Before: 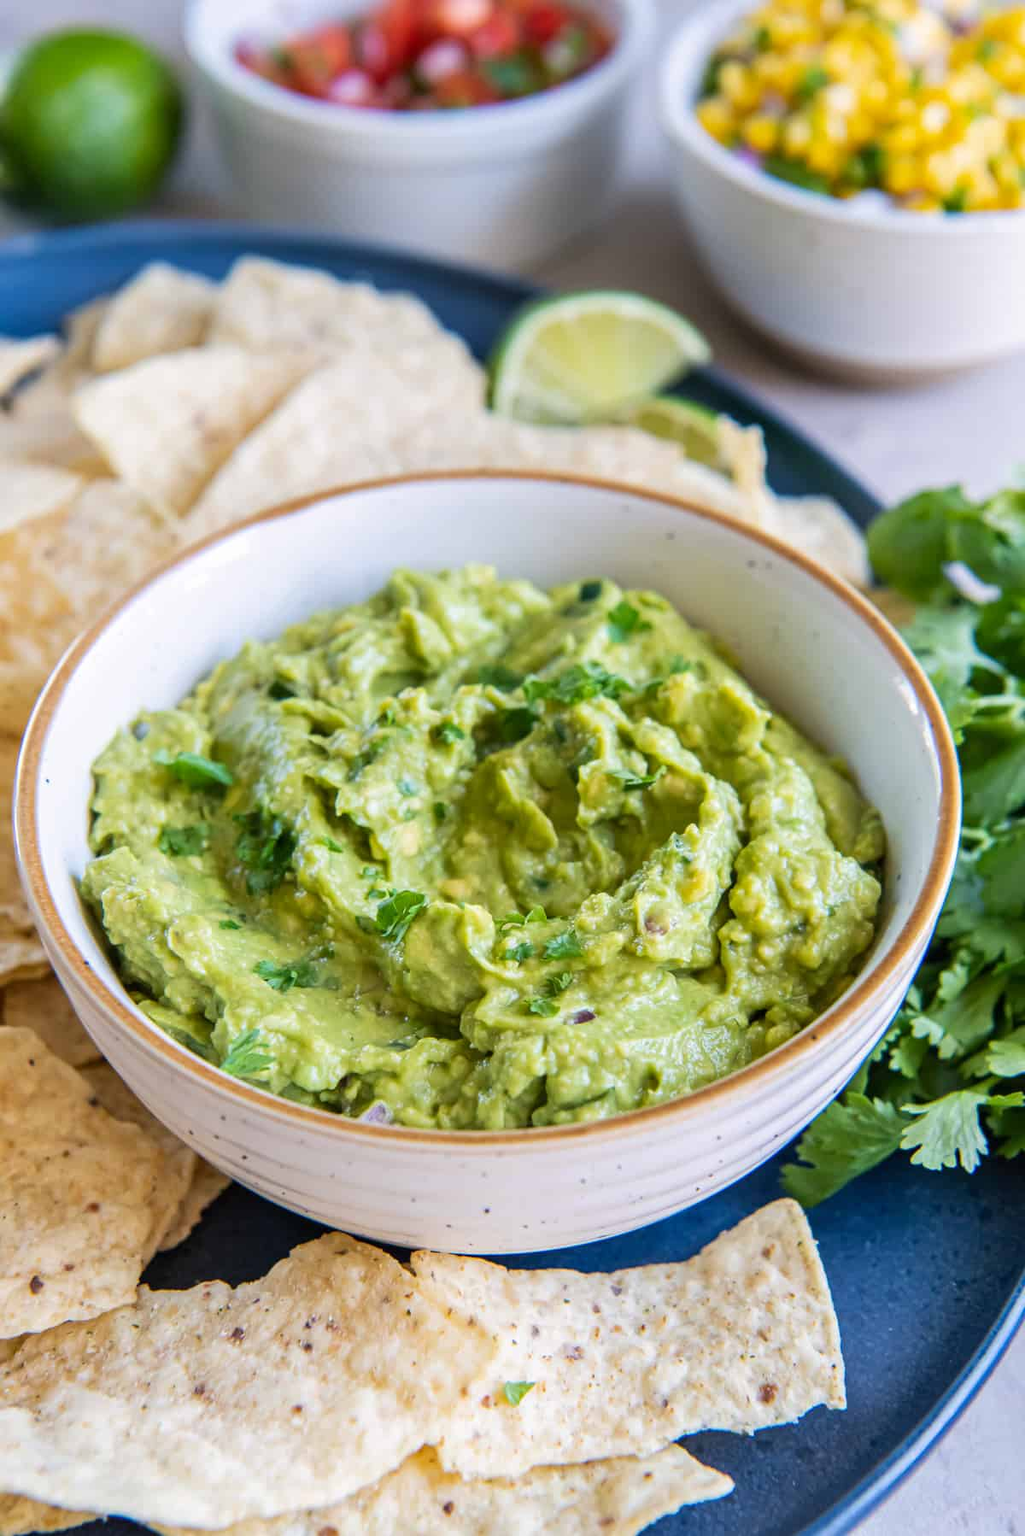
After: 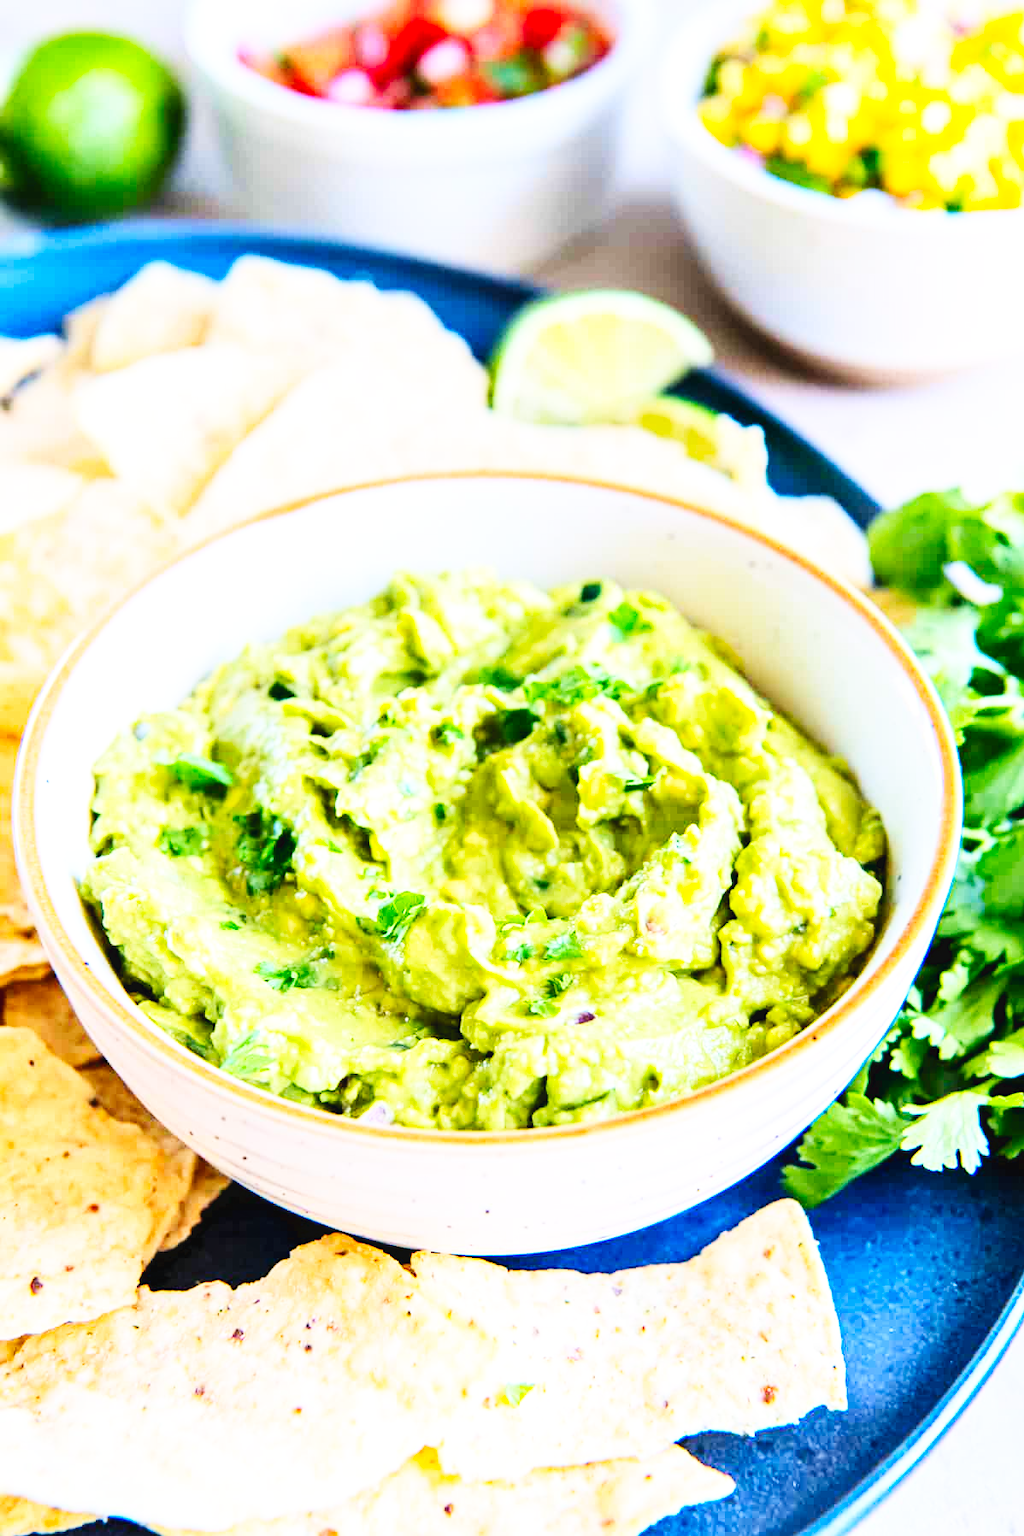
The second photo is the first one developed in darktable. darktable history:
contrast brightness saturation: contrast 0.201, brightness 0.159, saturation 0.221
contrast equalizer: y [[0.528 ×6], [0.514 ×6], [0.362 ×6], [0 ×6], [0 ×6]]
base curve: curves: ch0 [(0, 0.003) (0.001, 0.002) (0.006, 0.004) (0.02, 0.022) (0.048, 0.086) (0.094, 0.234) (0.162, 0.431) (0.258, 0.629) (0.385, 0.8) (0.548, 0.918) (0.751, 0.988) (1, 1)], preserve colors none
